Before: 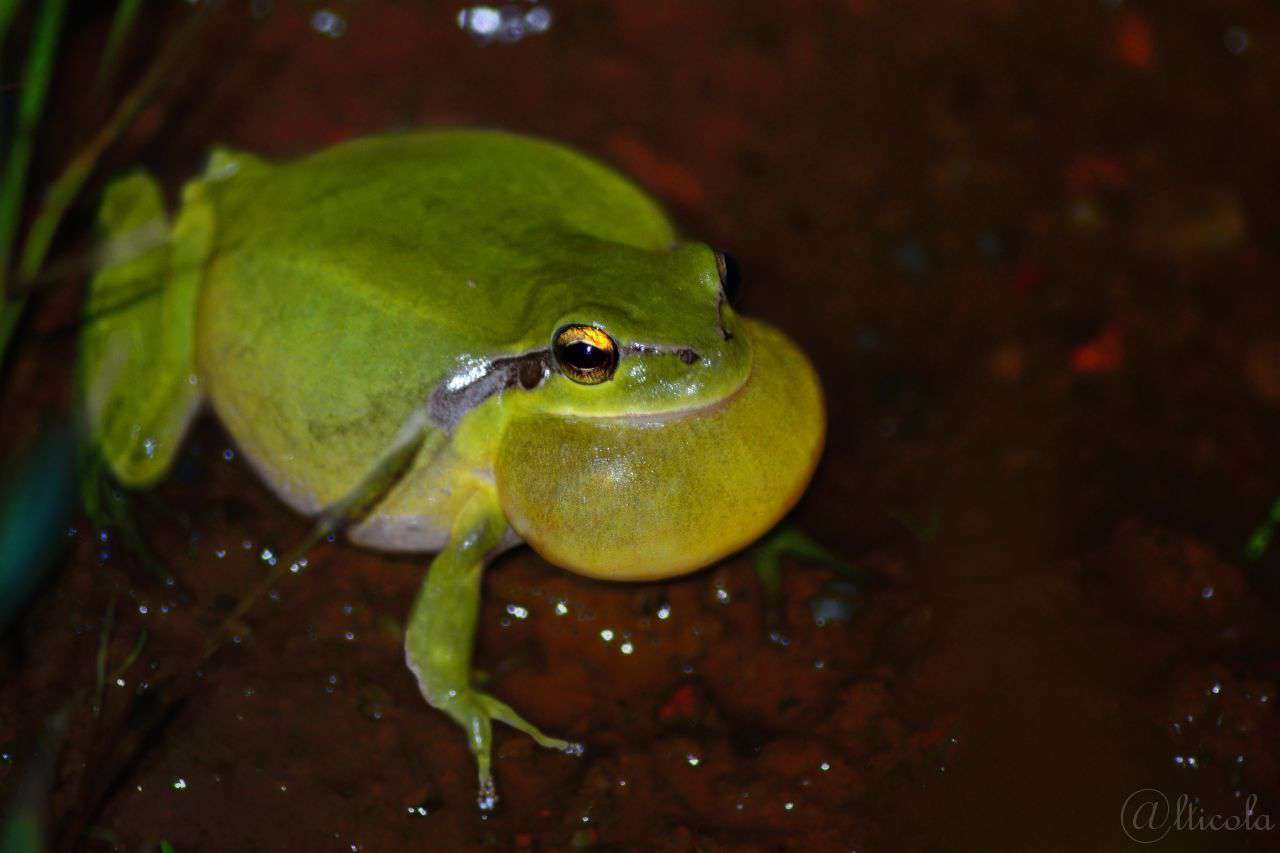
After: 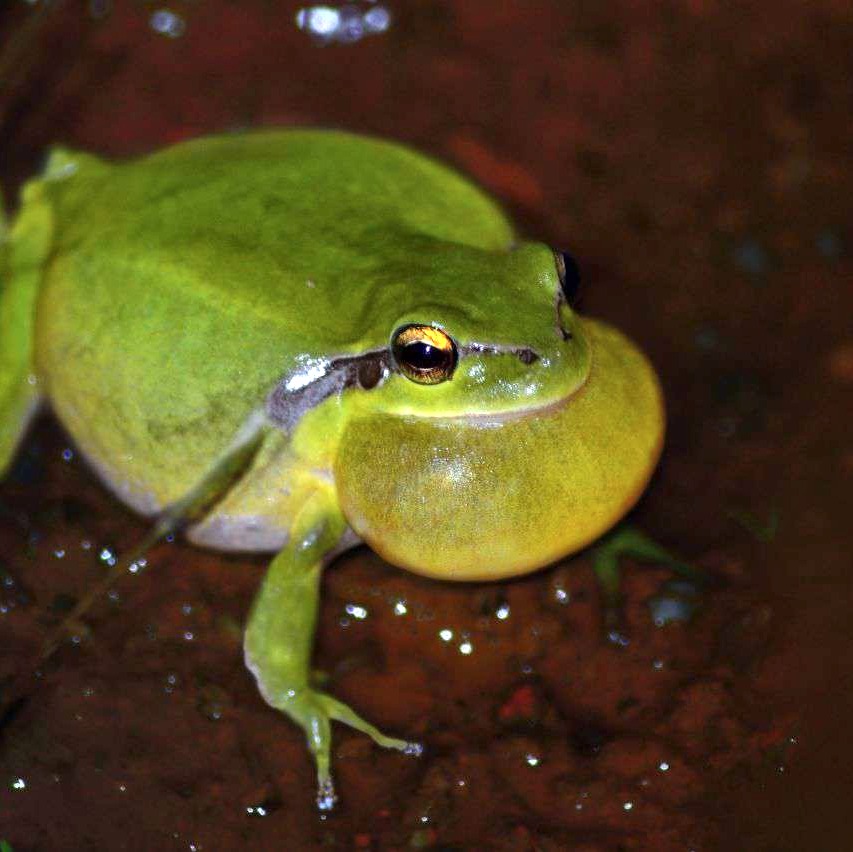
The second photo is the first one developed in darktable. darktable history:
exposure: black level correction 0, exposure 0.7 EV, compensate exposure bias true, compensate highlight preservation false
local contrast: mode bilateral grid, contrast 20, coarseness 50, detail 120%, midtone range 0.2
color calibration: illuminant as shot in camera, x 0.358, y 0.373, temperature 4628.91 K
crop and rotate: left 12.648%, right 20.685%
